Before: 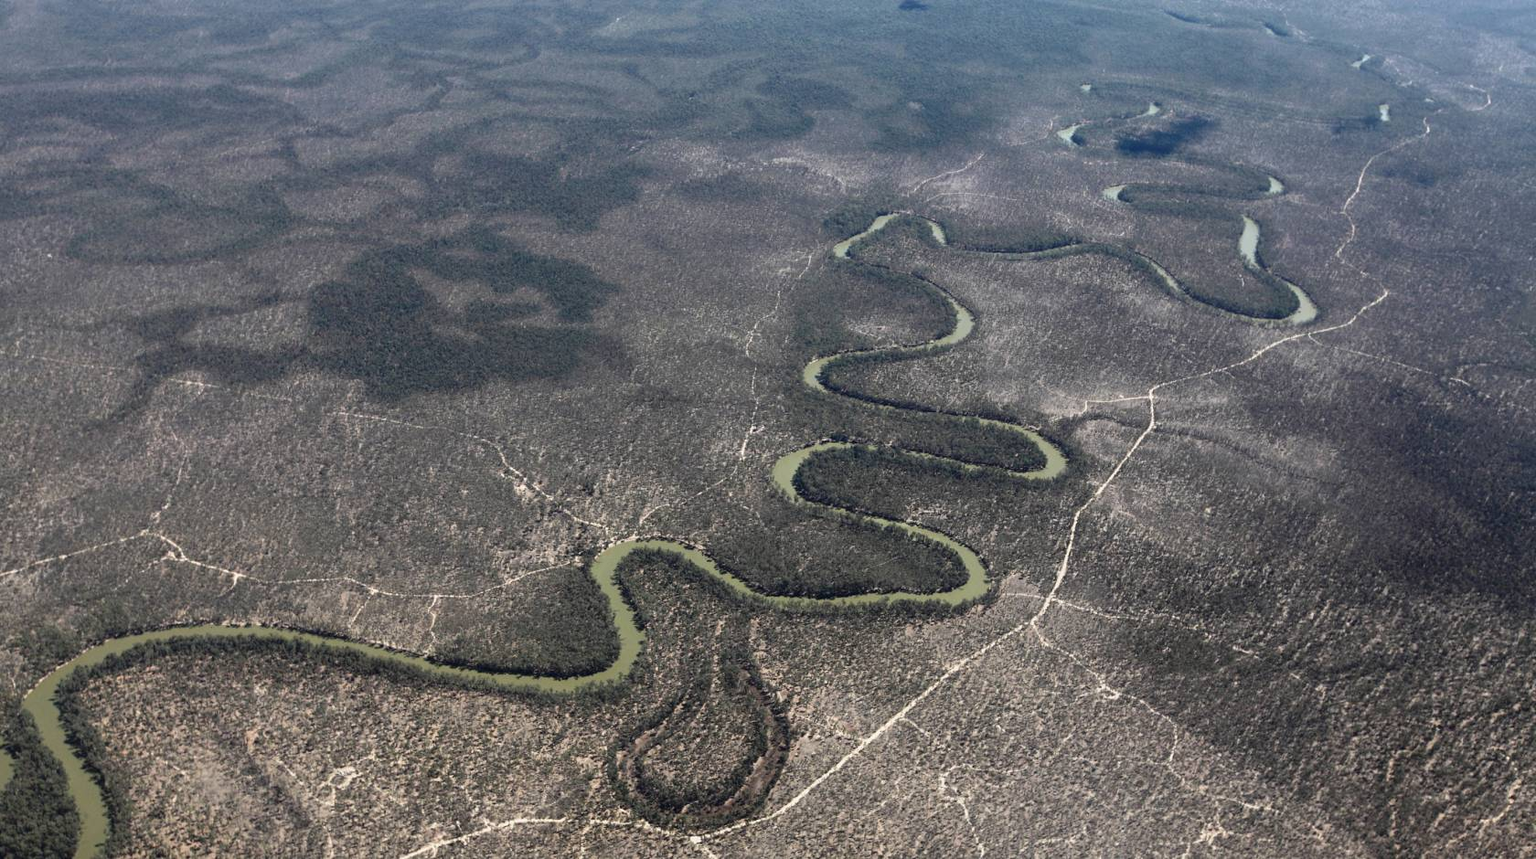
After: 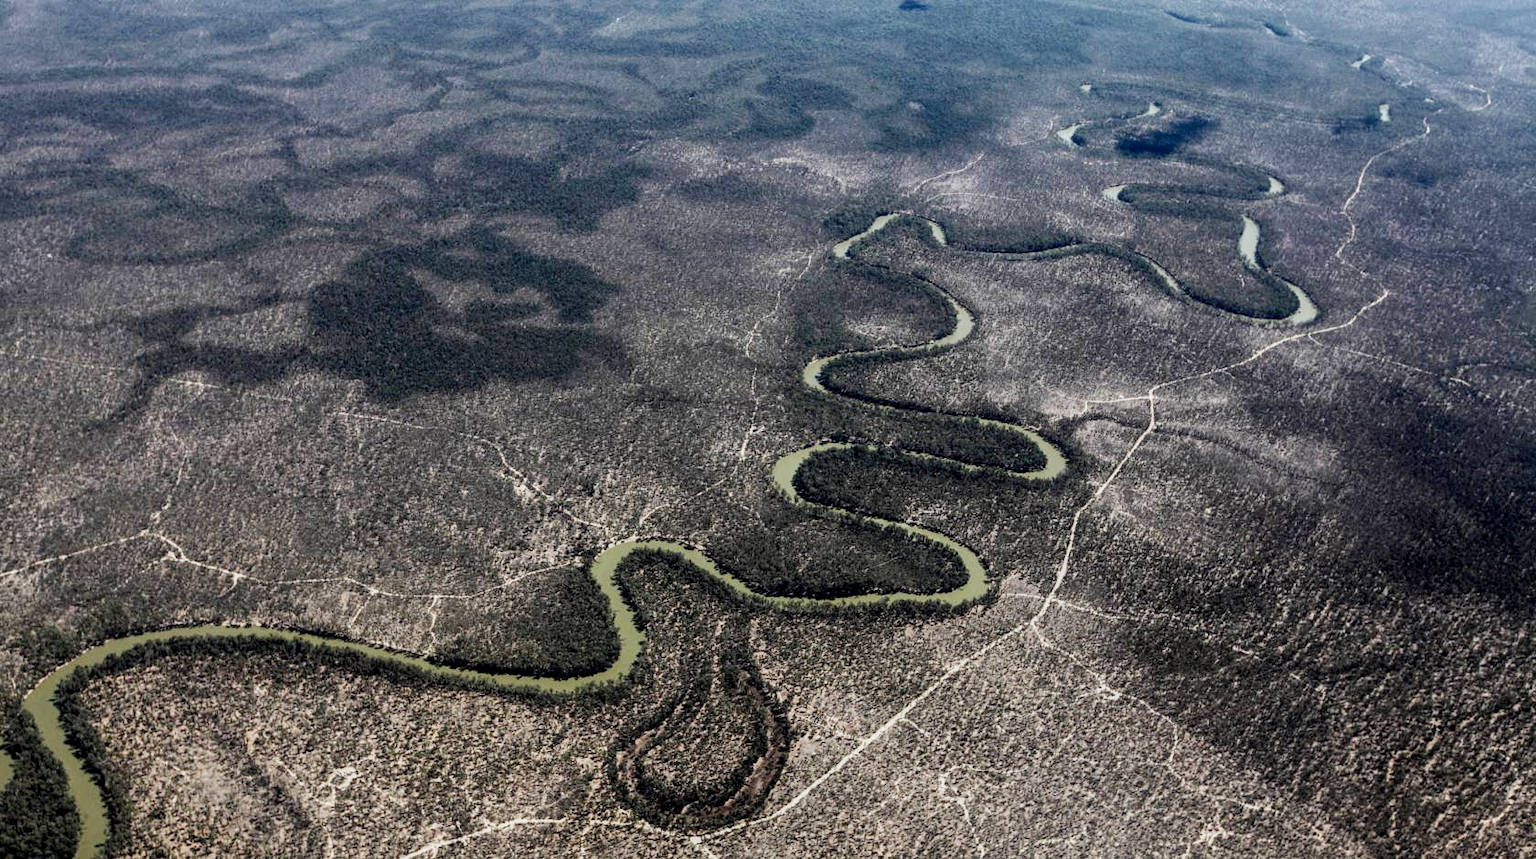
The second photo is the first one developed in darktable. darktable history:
sigmoid: contrast 1.8, skew -0.2, preserve hue 0%, red attenuation 0.1, red rotation 0.035, green attenuation 0.1, green rotation -0.017, blue attenuation 0.15, blue rotation -0.052, base primaries Rec2020
local contrast: on, module defaults
